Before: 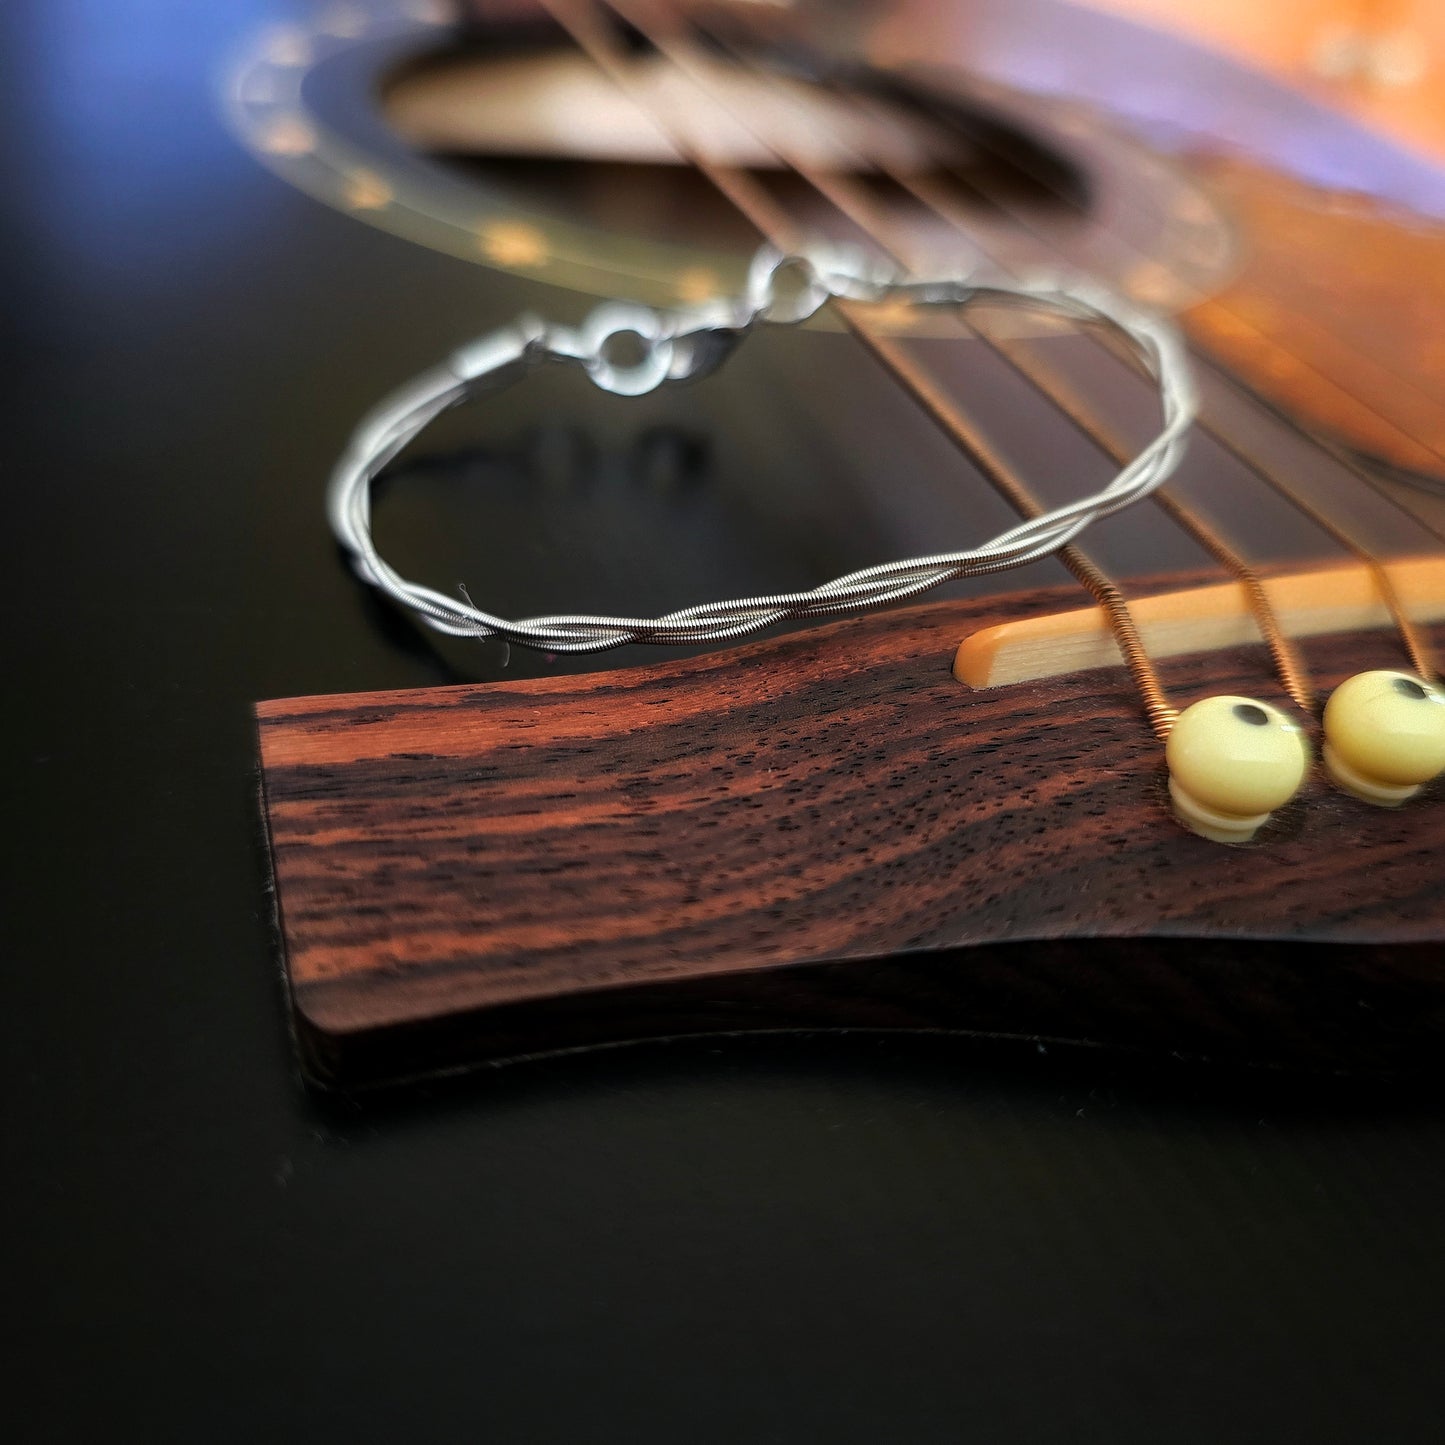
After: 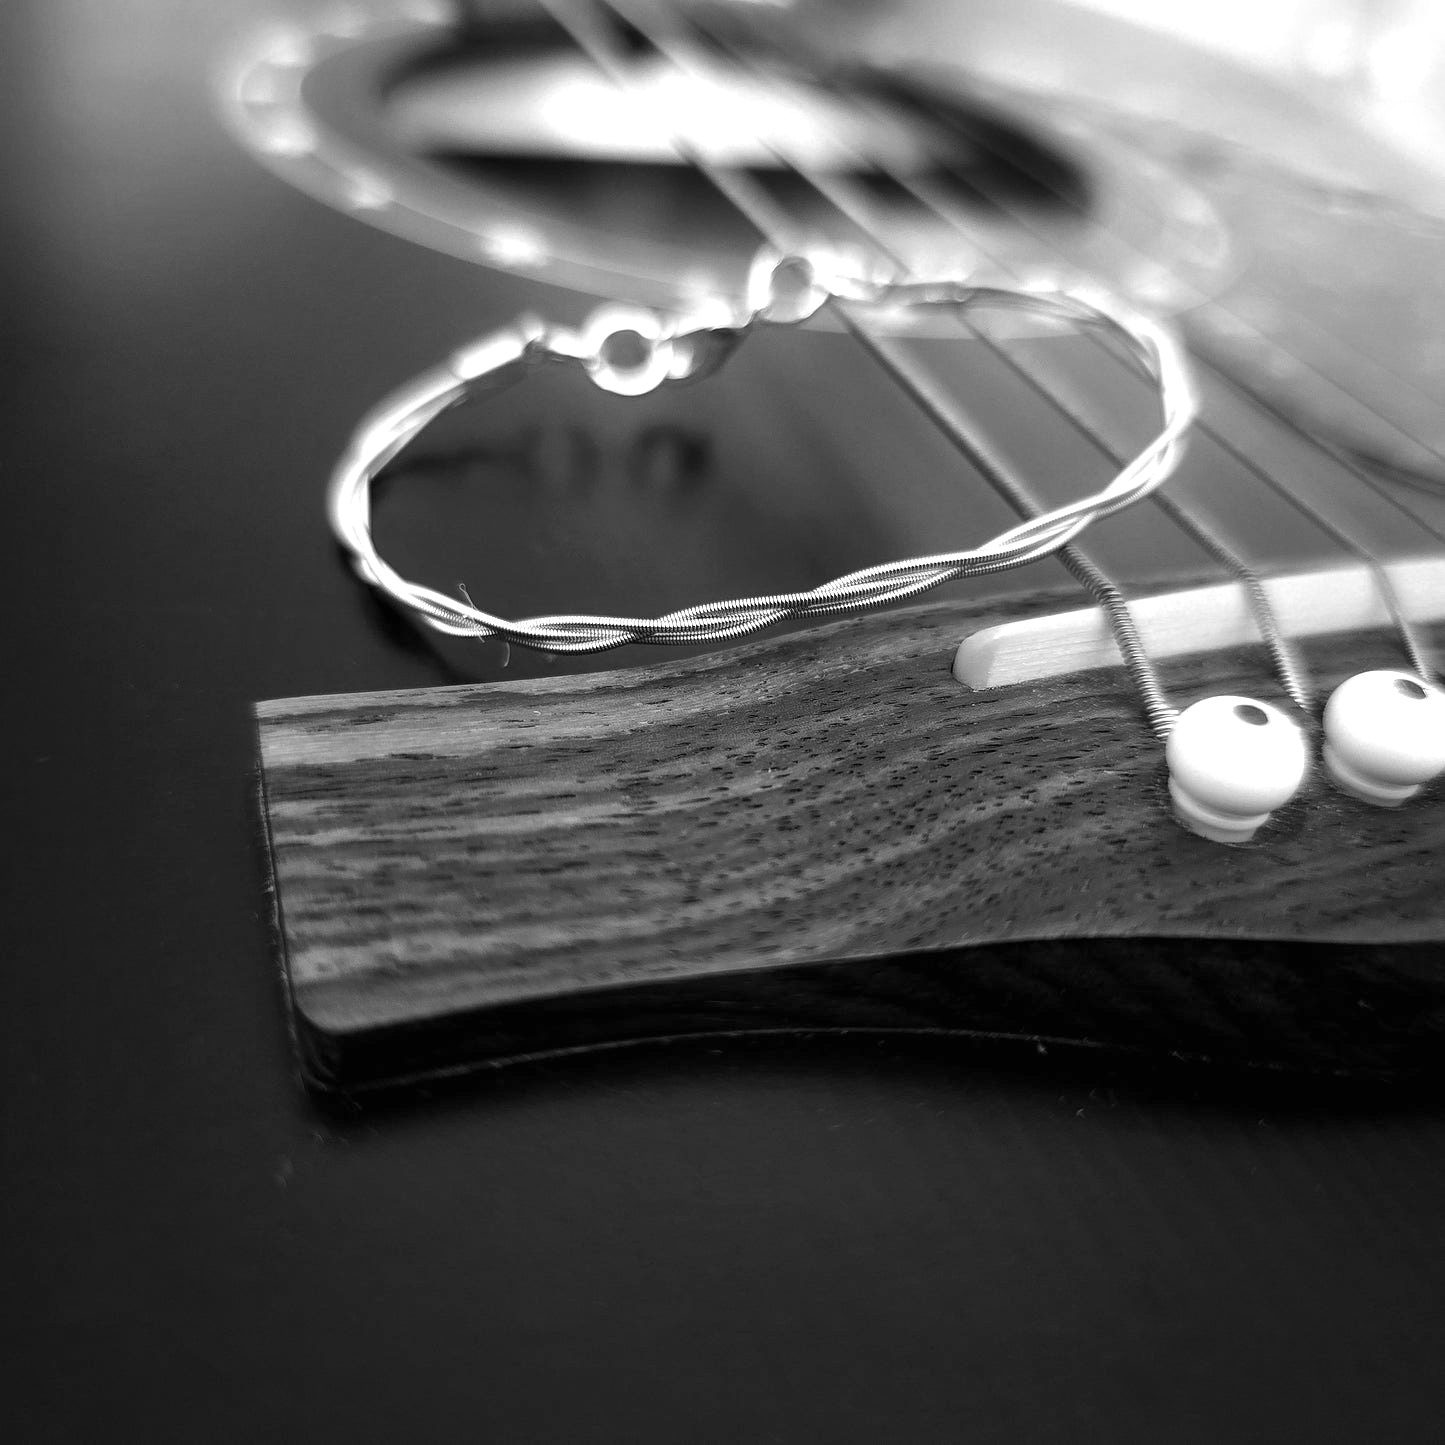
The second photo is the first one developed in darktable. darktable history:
exposure: black level correction 0, exposure 1.173 EV, compensate exposure bias true, compensate highlight preservation false
monochrome: a -92.57, b 58.91
